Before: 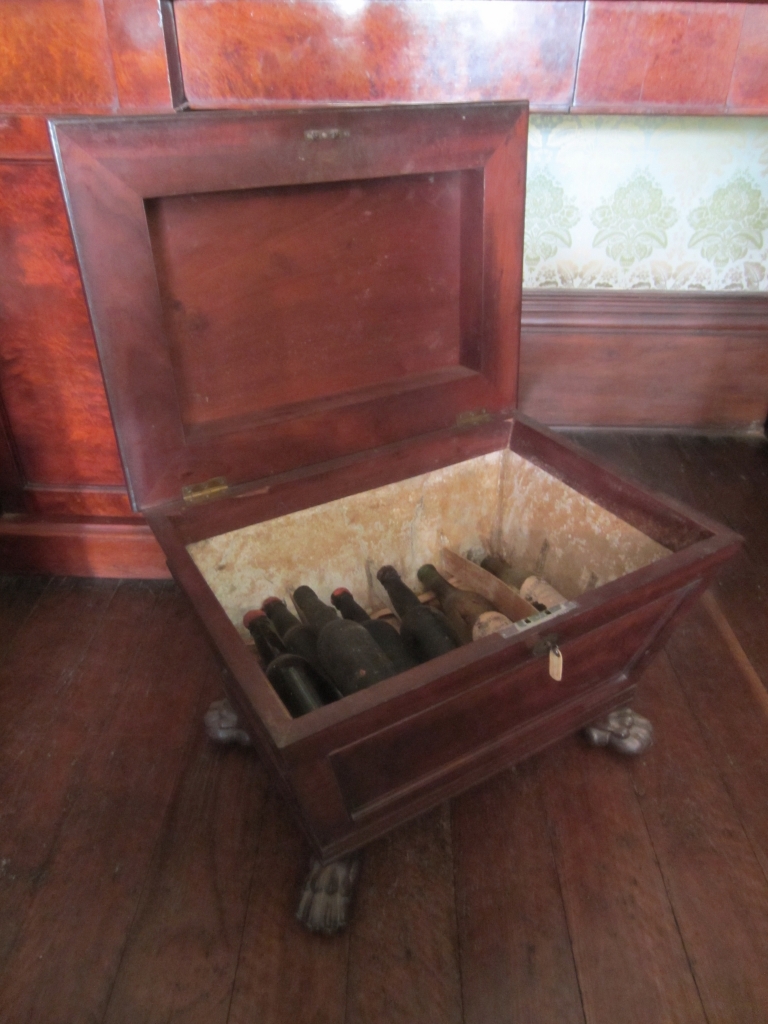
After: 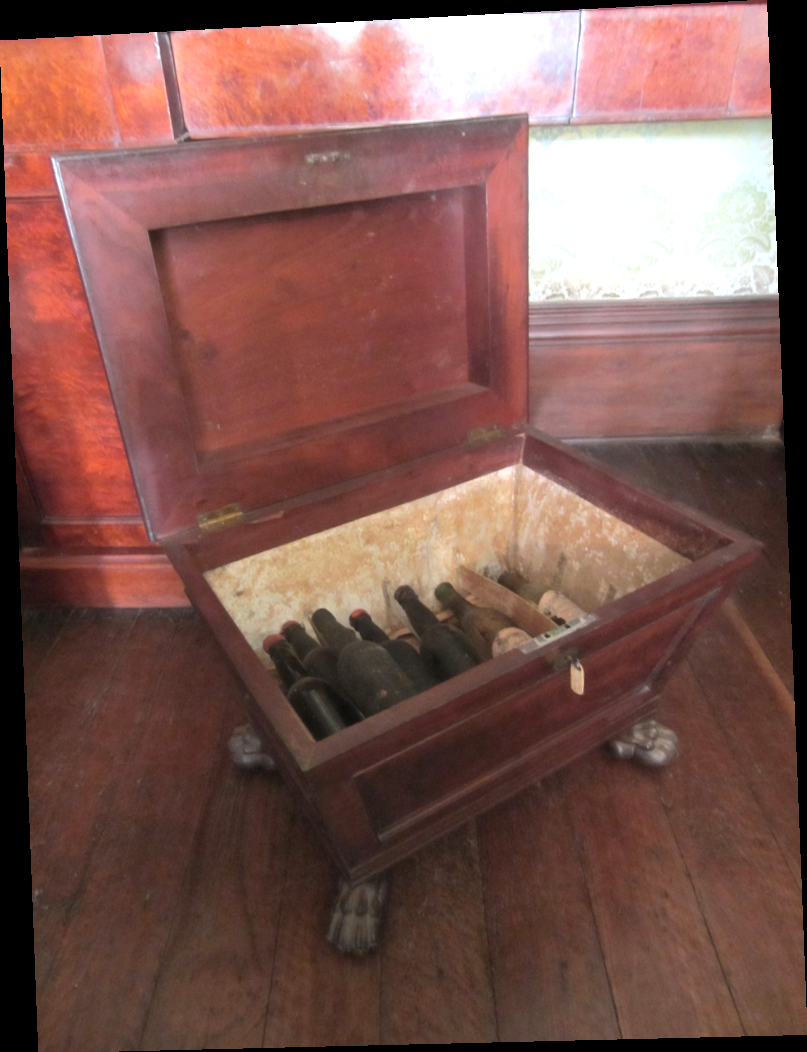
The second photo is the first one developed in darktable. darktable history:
exposure: exposure 0.485 EV, compensate highlight preservation false
rotate and perspective: rotation -2.22°, lens shift (horizontal) -0.022, automatic cropping off
